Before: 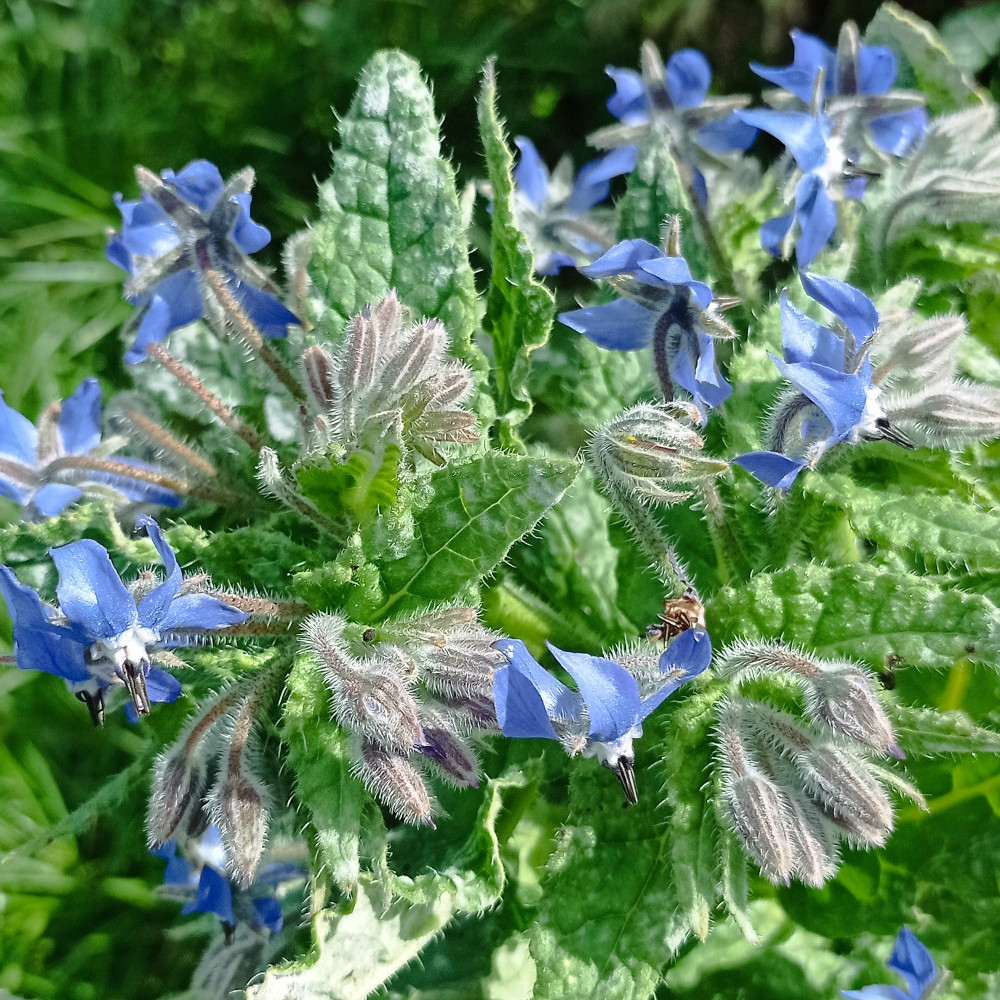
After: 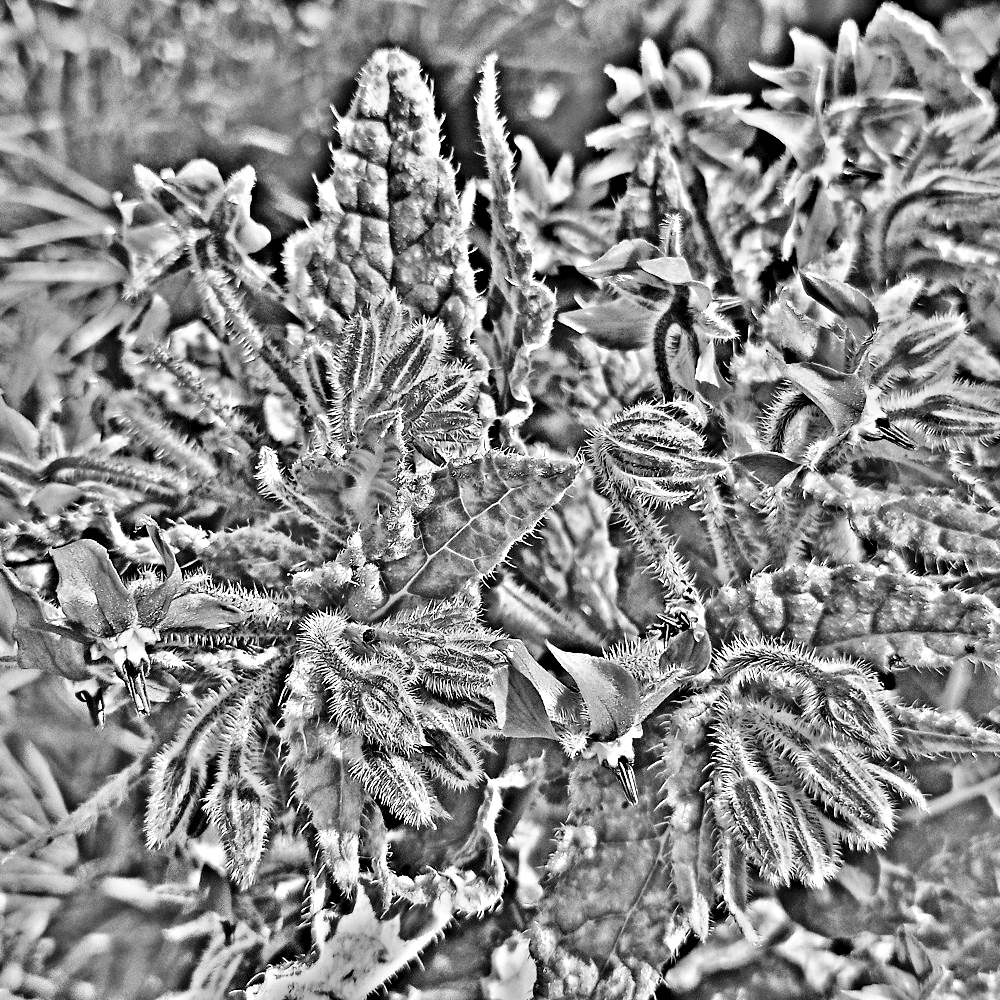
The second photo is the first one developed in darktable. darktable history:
base curve: curves: ch0 [(0, 0) (0.032, 0.025) (0.121, 0.166) (0.206, 0.329) (0.605, 0.79) (1, 1)], preserve colors none
highpass: on, module defaults
